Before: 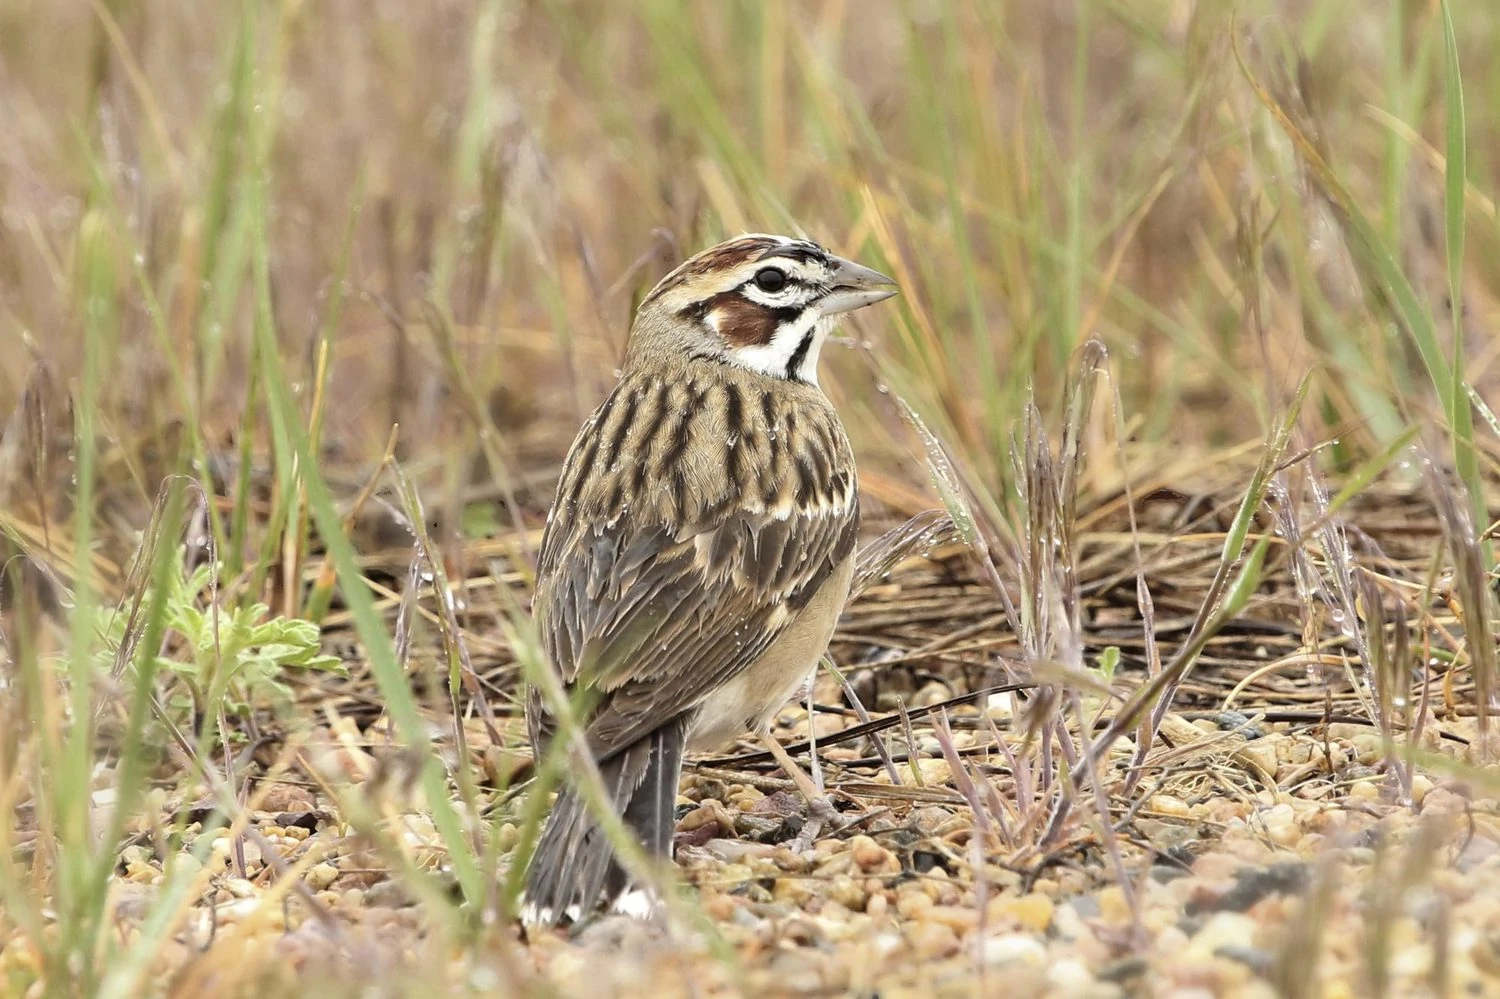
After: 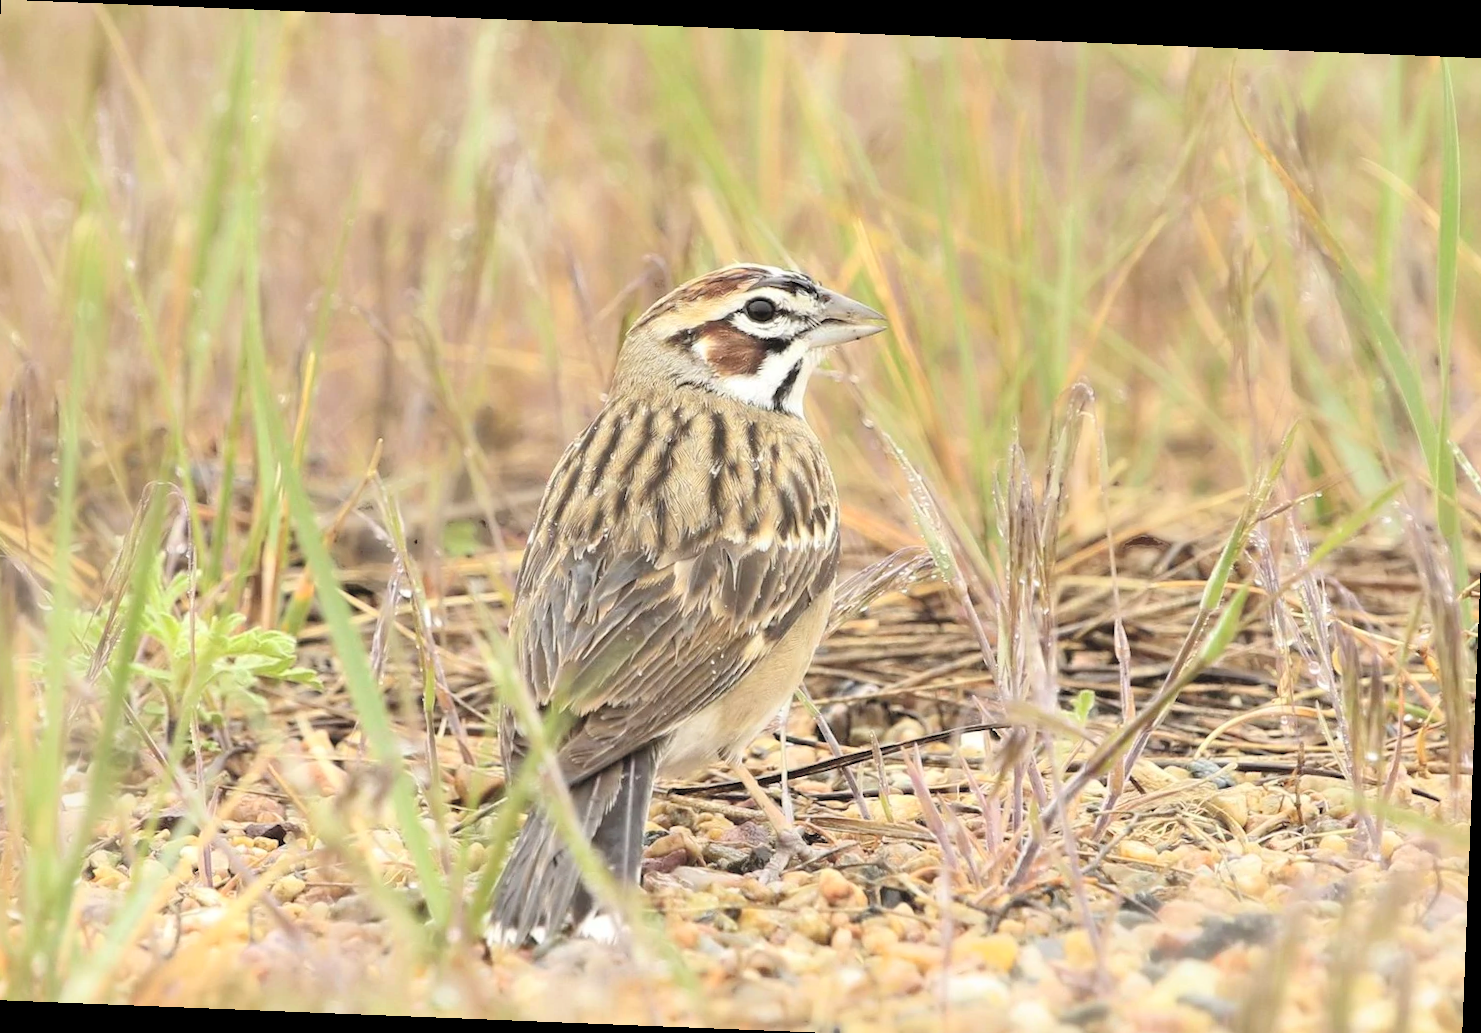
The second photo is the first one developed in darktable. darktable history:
crop and rotate: left 2.536%, right 1.107%, bottom 2.246%
contrast brightness saturation: contrast 0.1, brightness 0.3, saturation 0.14
rotate and perspective: rotation 2.27°, automatic cropping off
